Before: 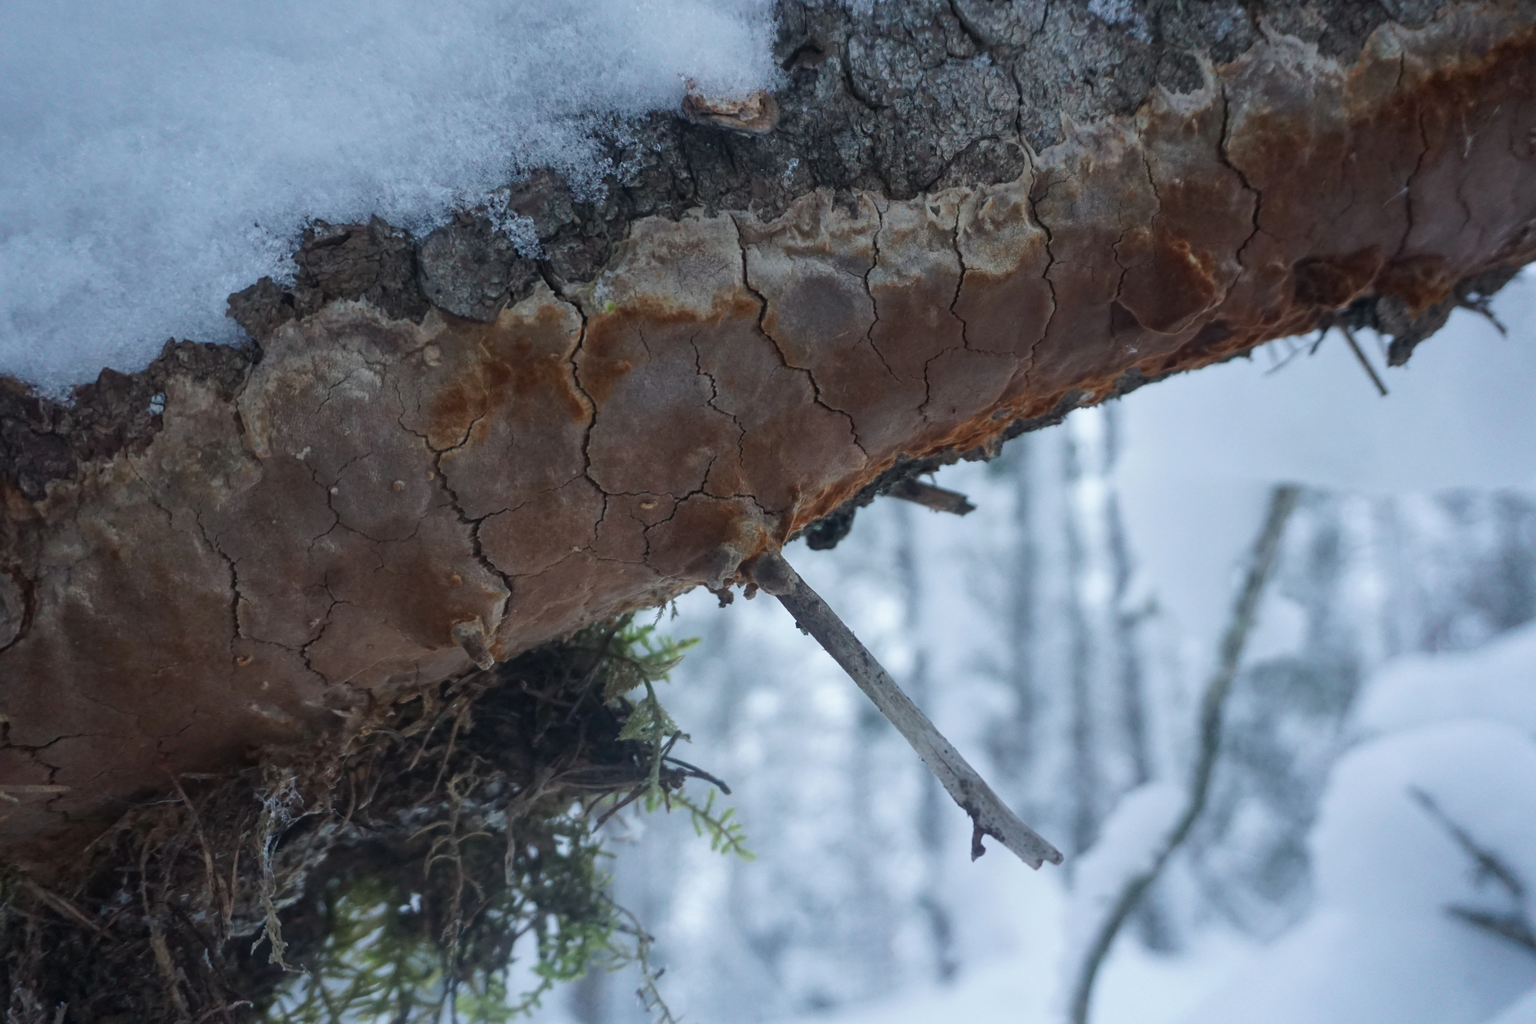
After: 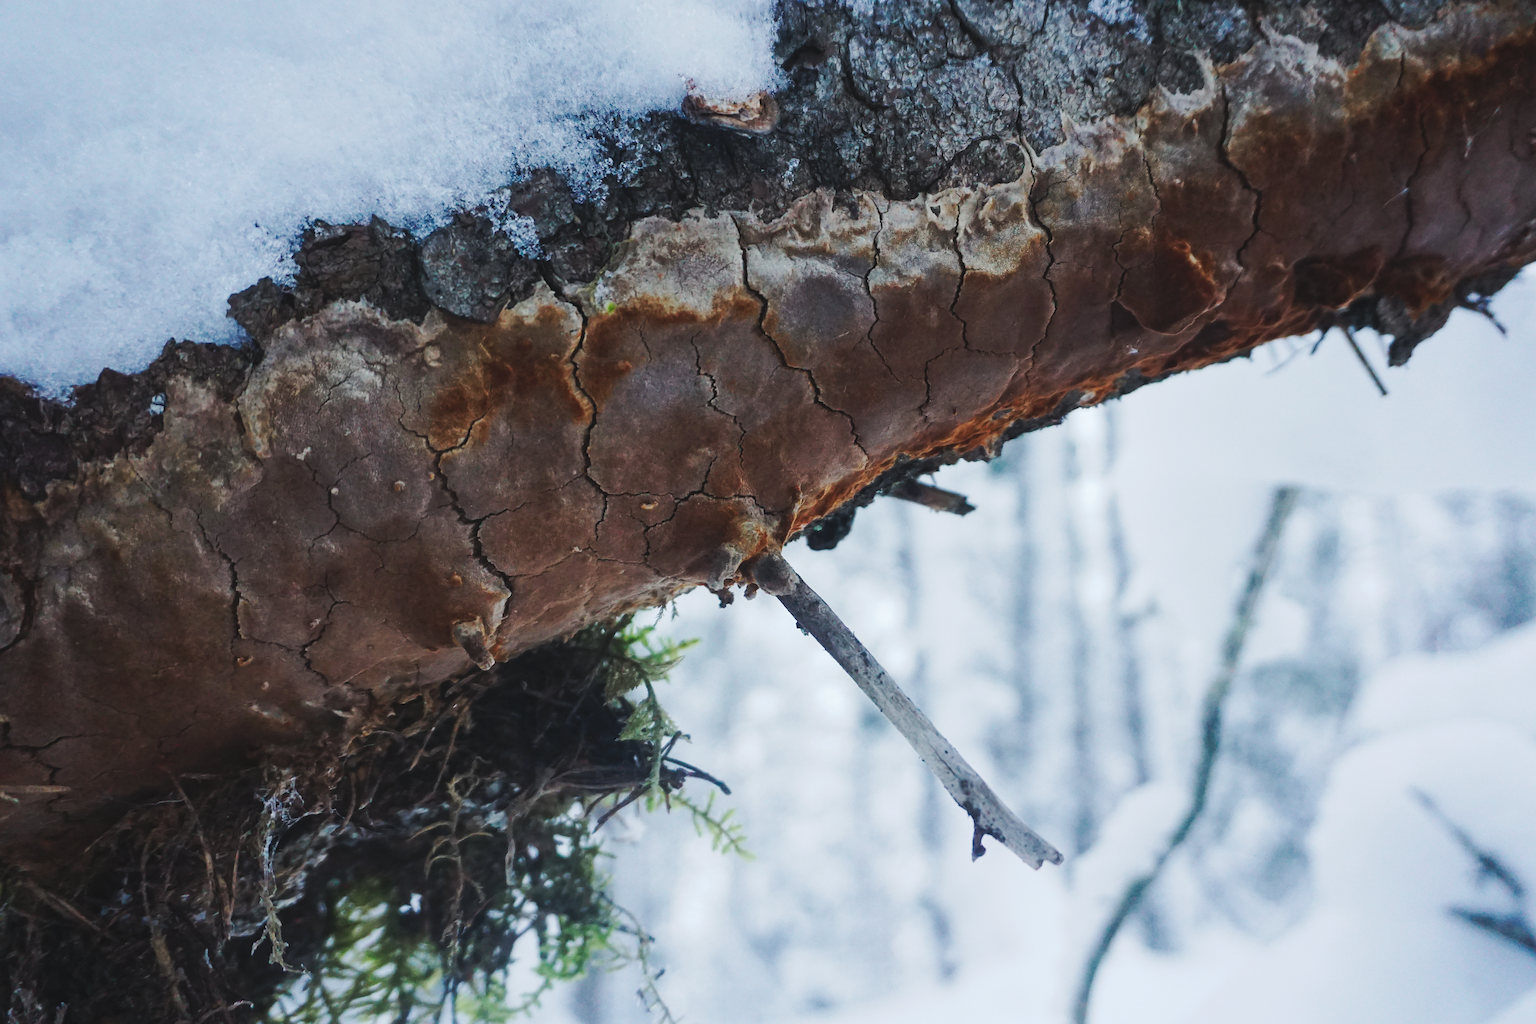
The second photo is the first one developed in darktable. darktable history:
sharpen: on, module defaults
tone curve: curves: ch0 [(0, 0) (0.003, 0.061) (0.011, 0.065) (0.025, 0.066) (0.044, 0.077) (0.069, 0.092) (0.1, 0.106) (0.136, 0.125) (0.177, 0.16) (0.224, 0.206) (0.277, 0.272) (0.335, 0.356) (0.399, 0.472) (0.468, 0.59) (0.543, 0.686) (0.623, 0.766) (0.709, 0.832) (0.801, 0.886) (0.898, 0.929) (1, 1)], preserve colors none
